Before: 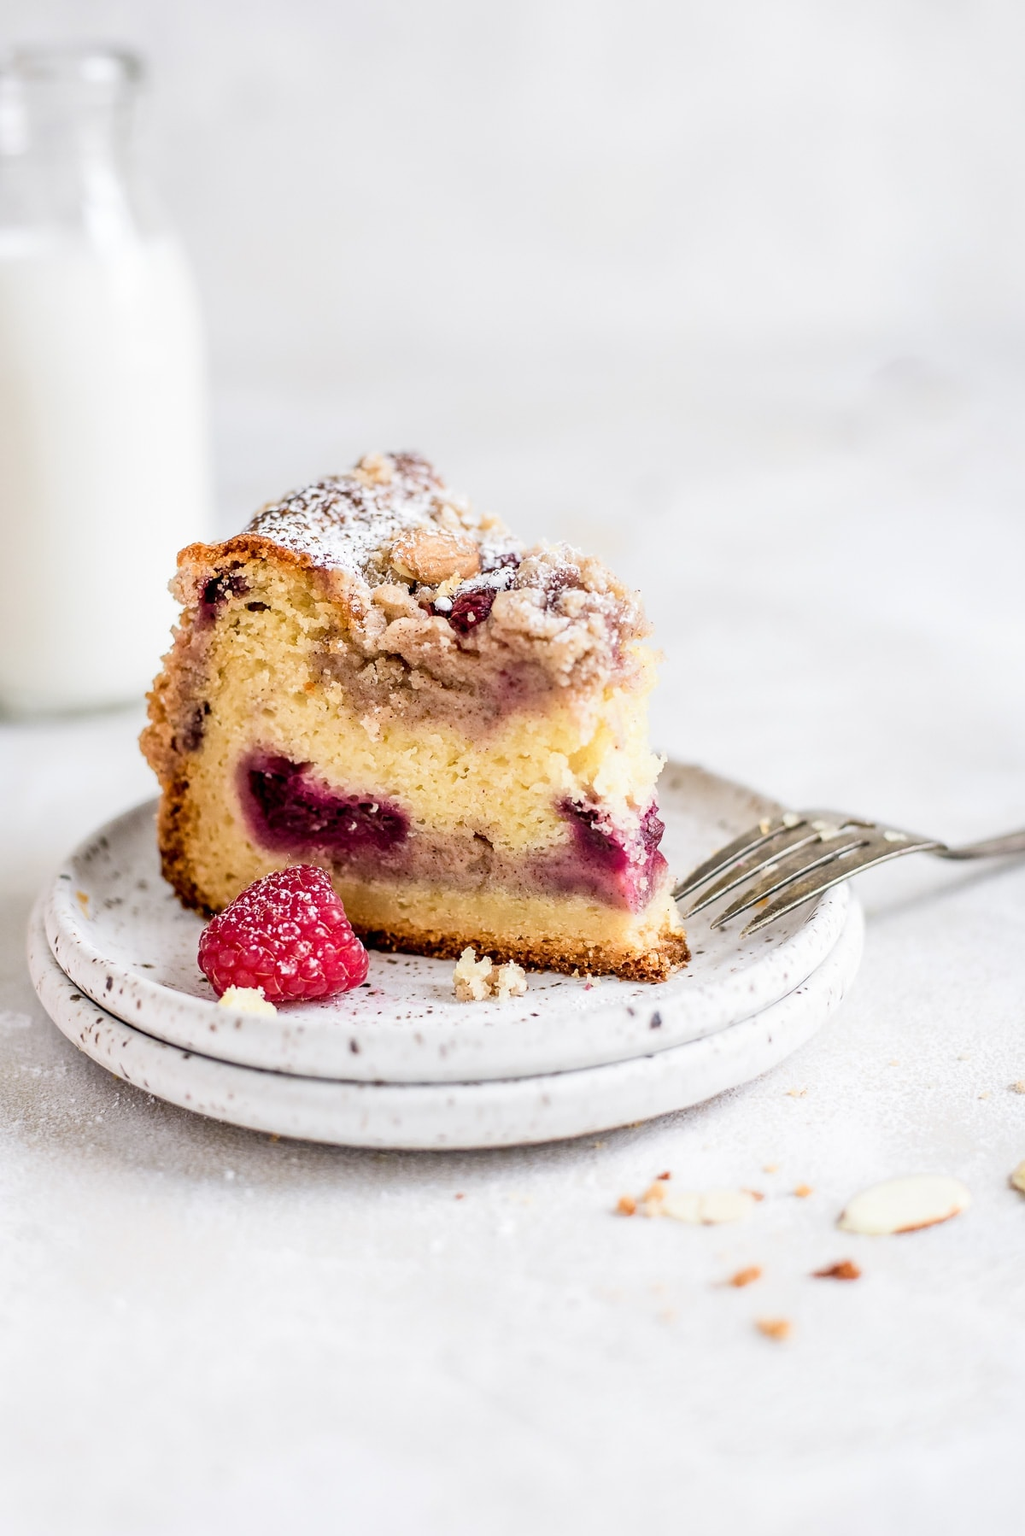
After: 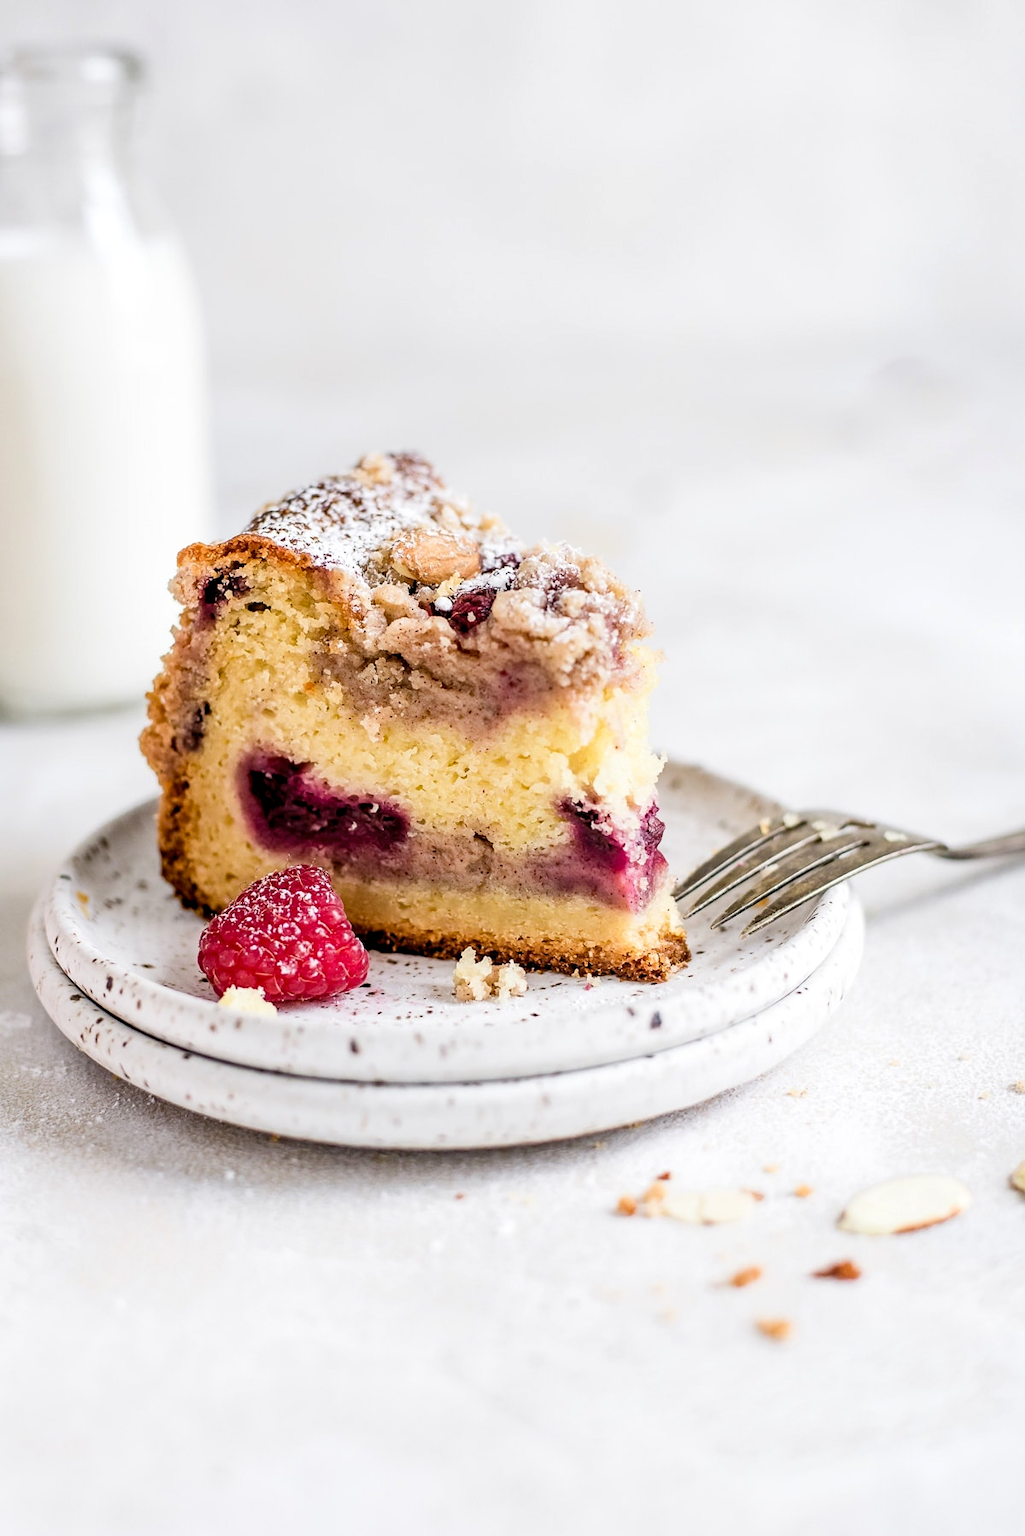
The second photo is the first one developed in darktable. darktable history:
haze removal: compatibility mode true, adaptive false
levels: levels [0.026, 0.507, 0.987]
